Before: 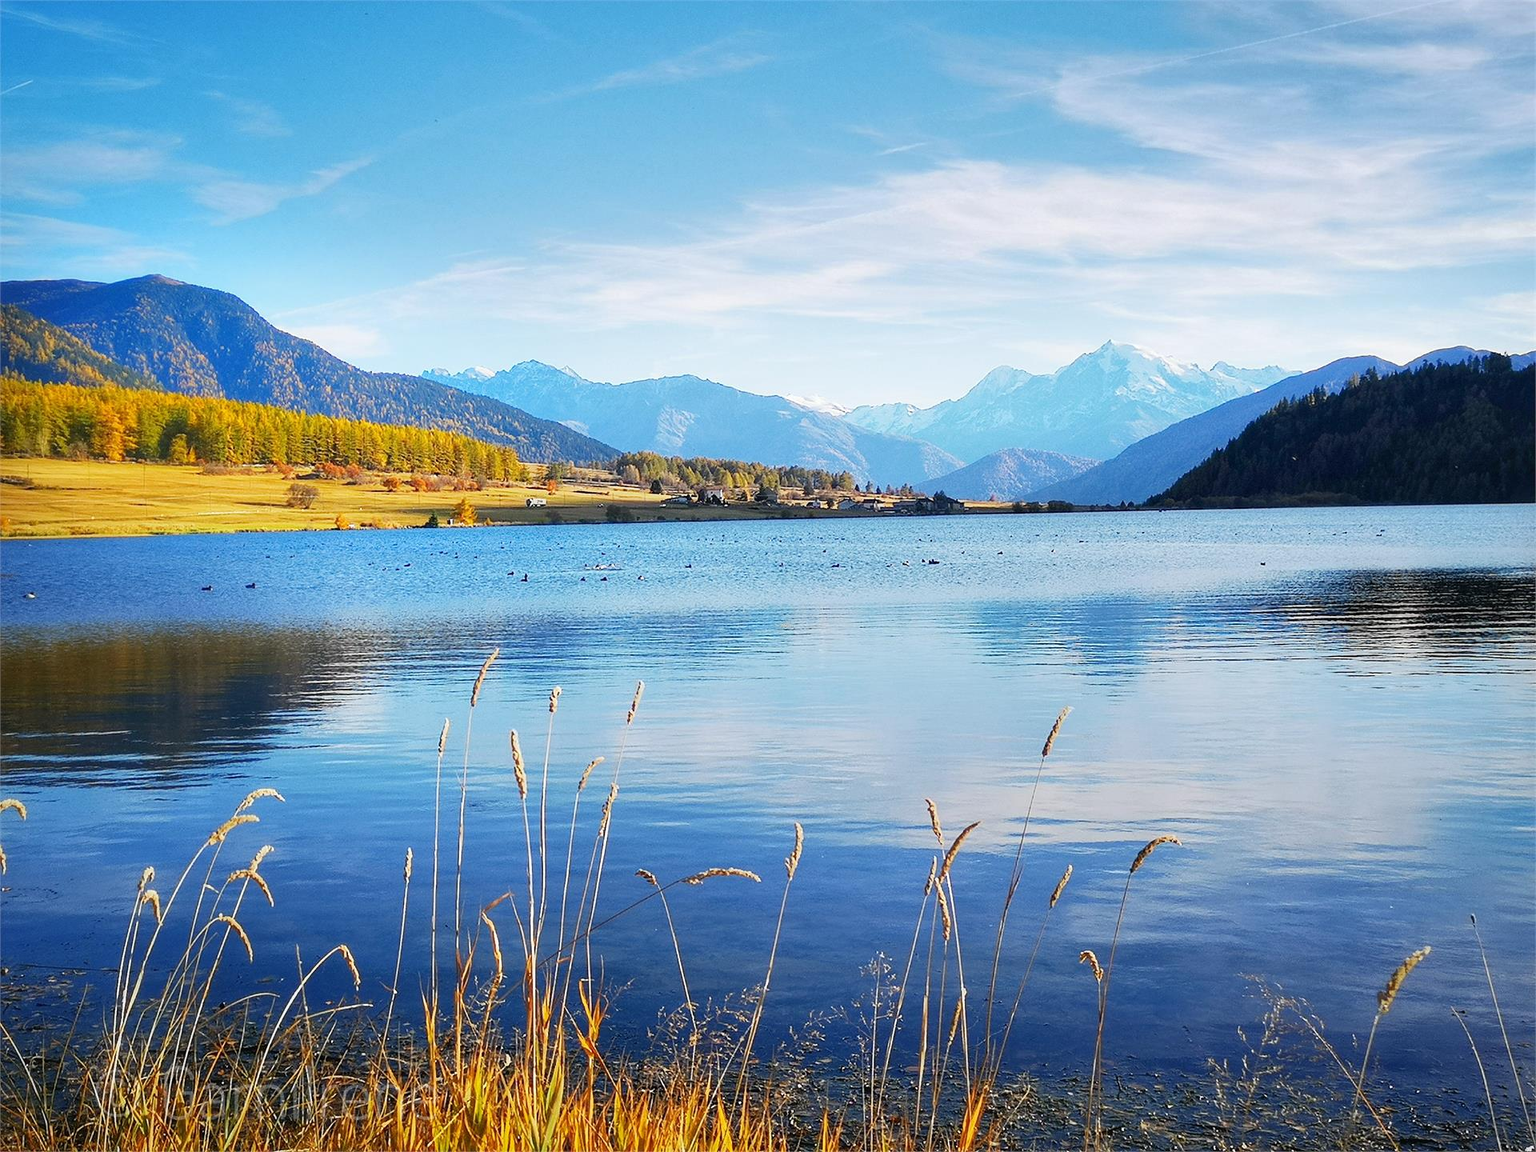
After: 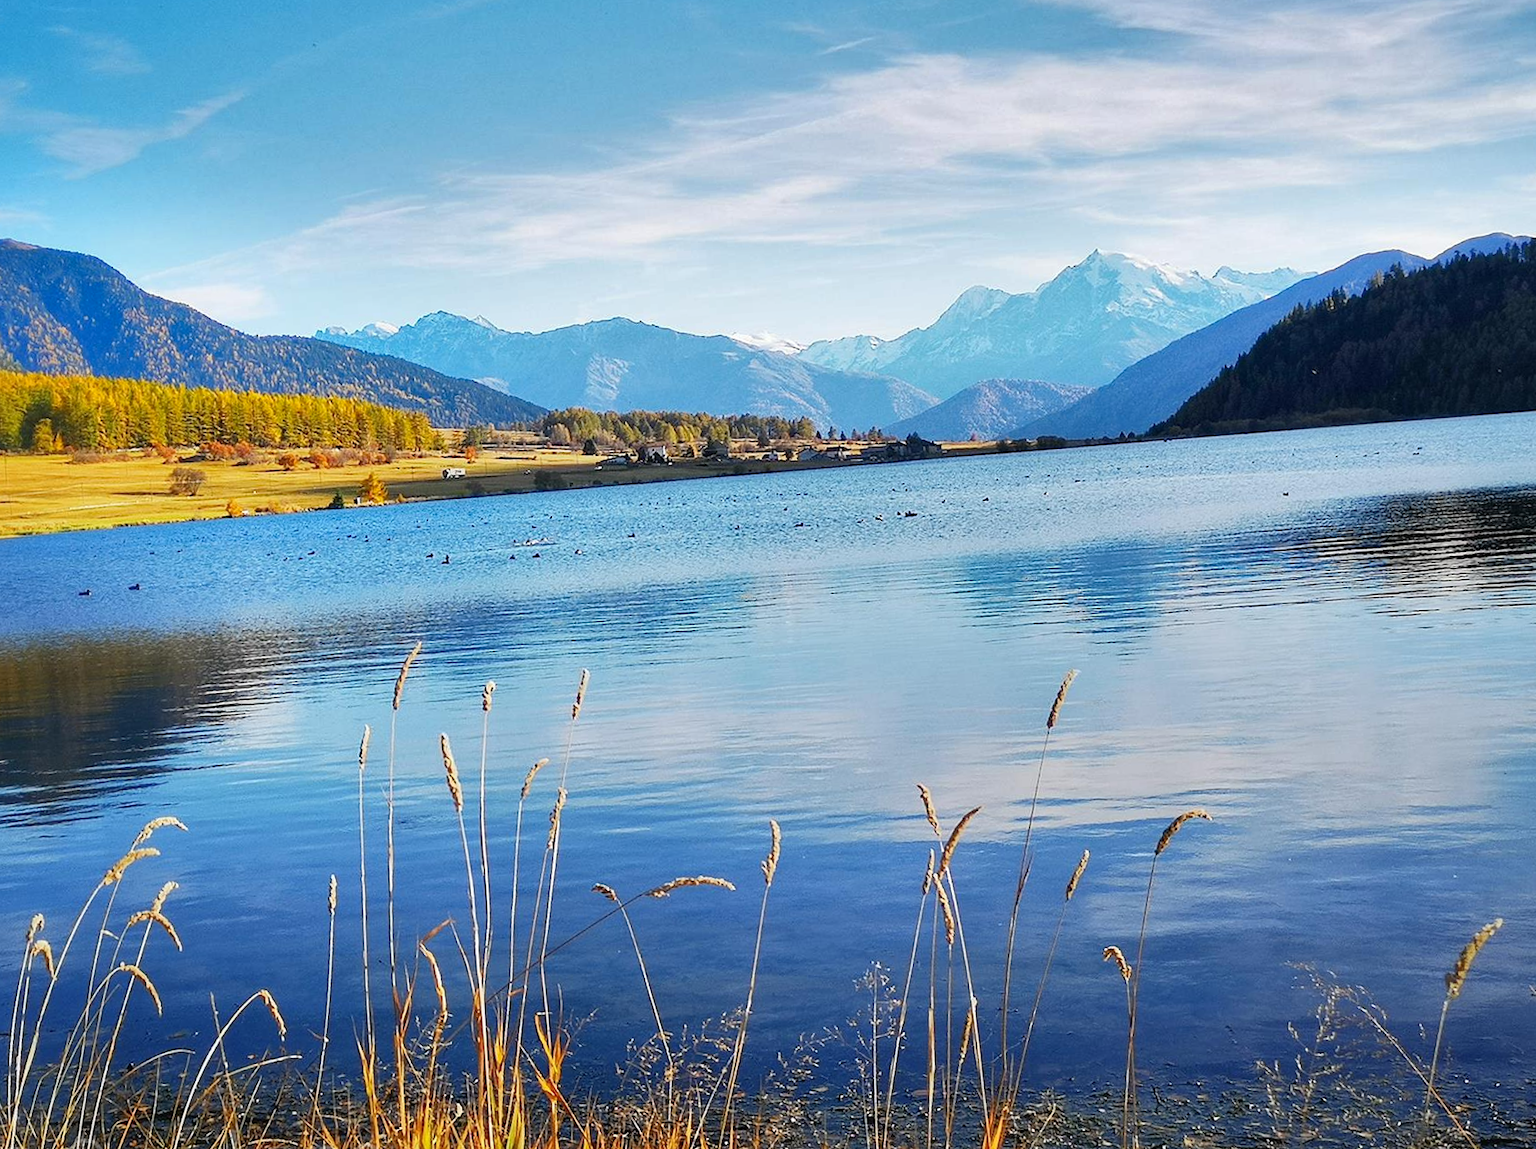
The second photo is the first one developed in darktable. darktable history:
crop and rotate: angle 3.38°, left 5.604%, top 5.717%
shadows and highlights: shadows 33.07, highlights -47.07, compress 49.79%, soften with gaussian
tone equalizer: edges refinement/feathering 500, mask exposure compensation -1.57 EV, preserve details guided filter
